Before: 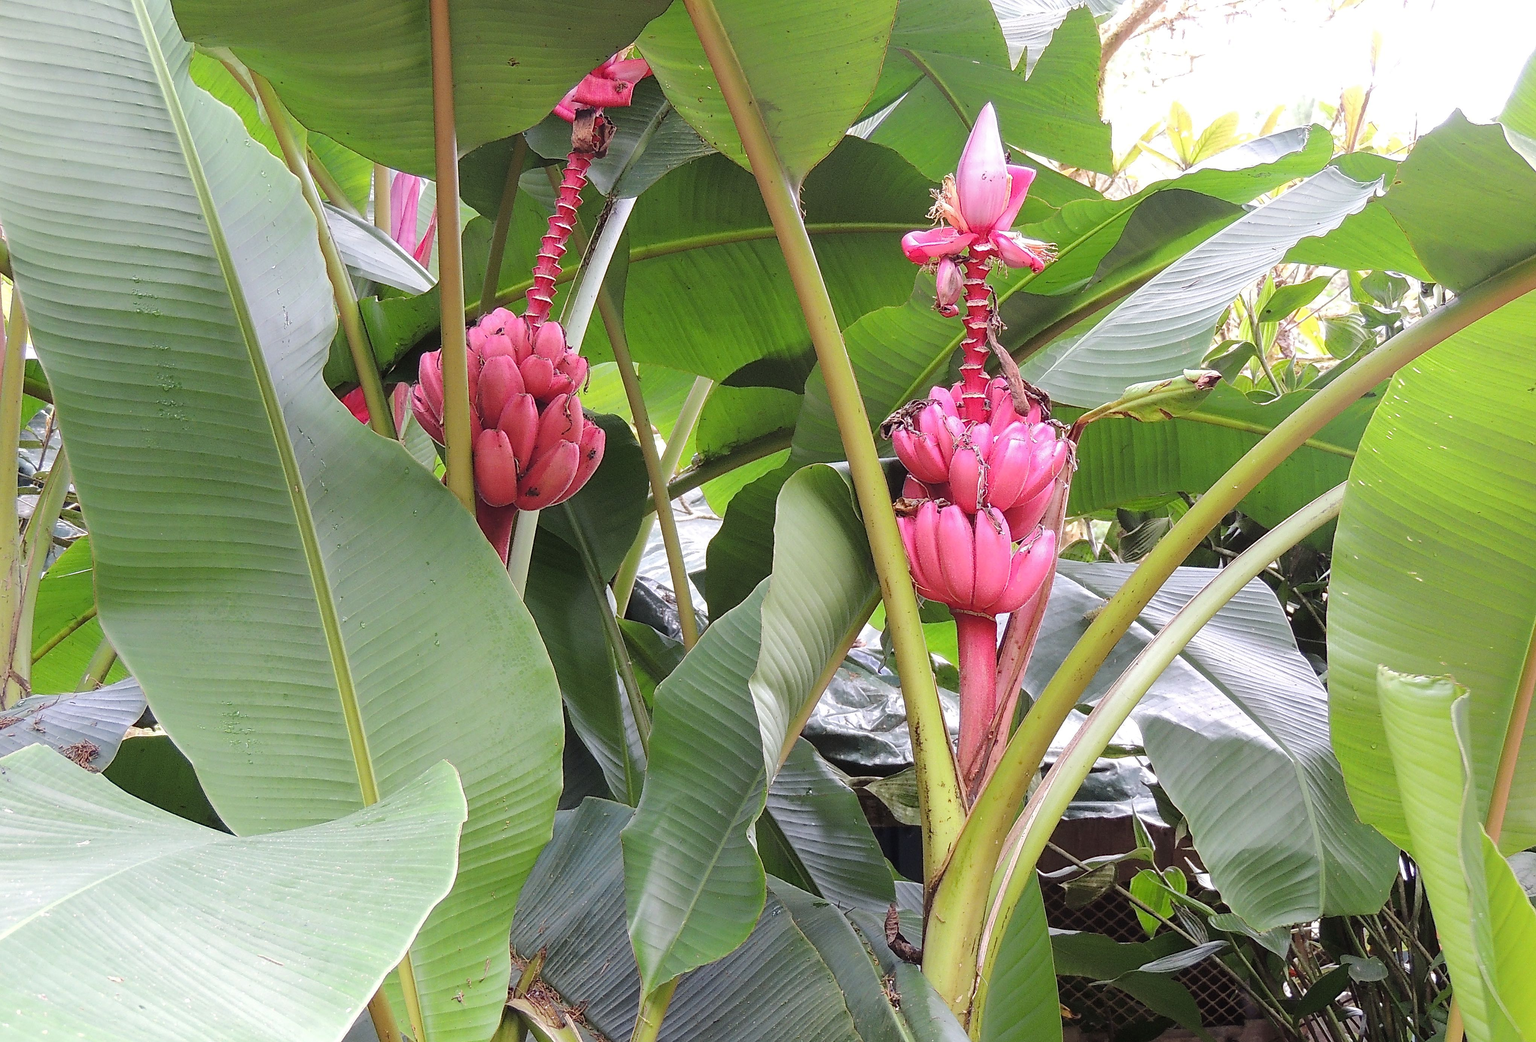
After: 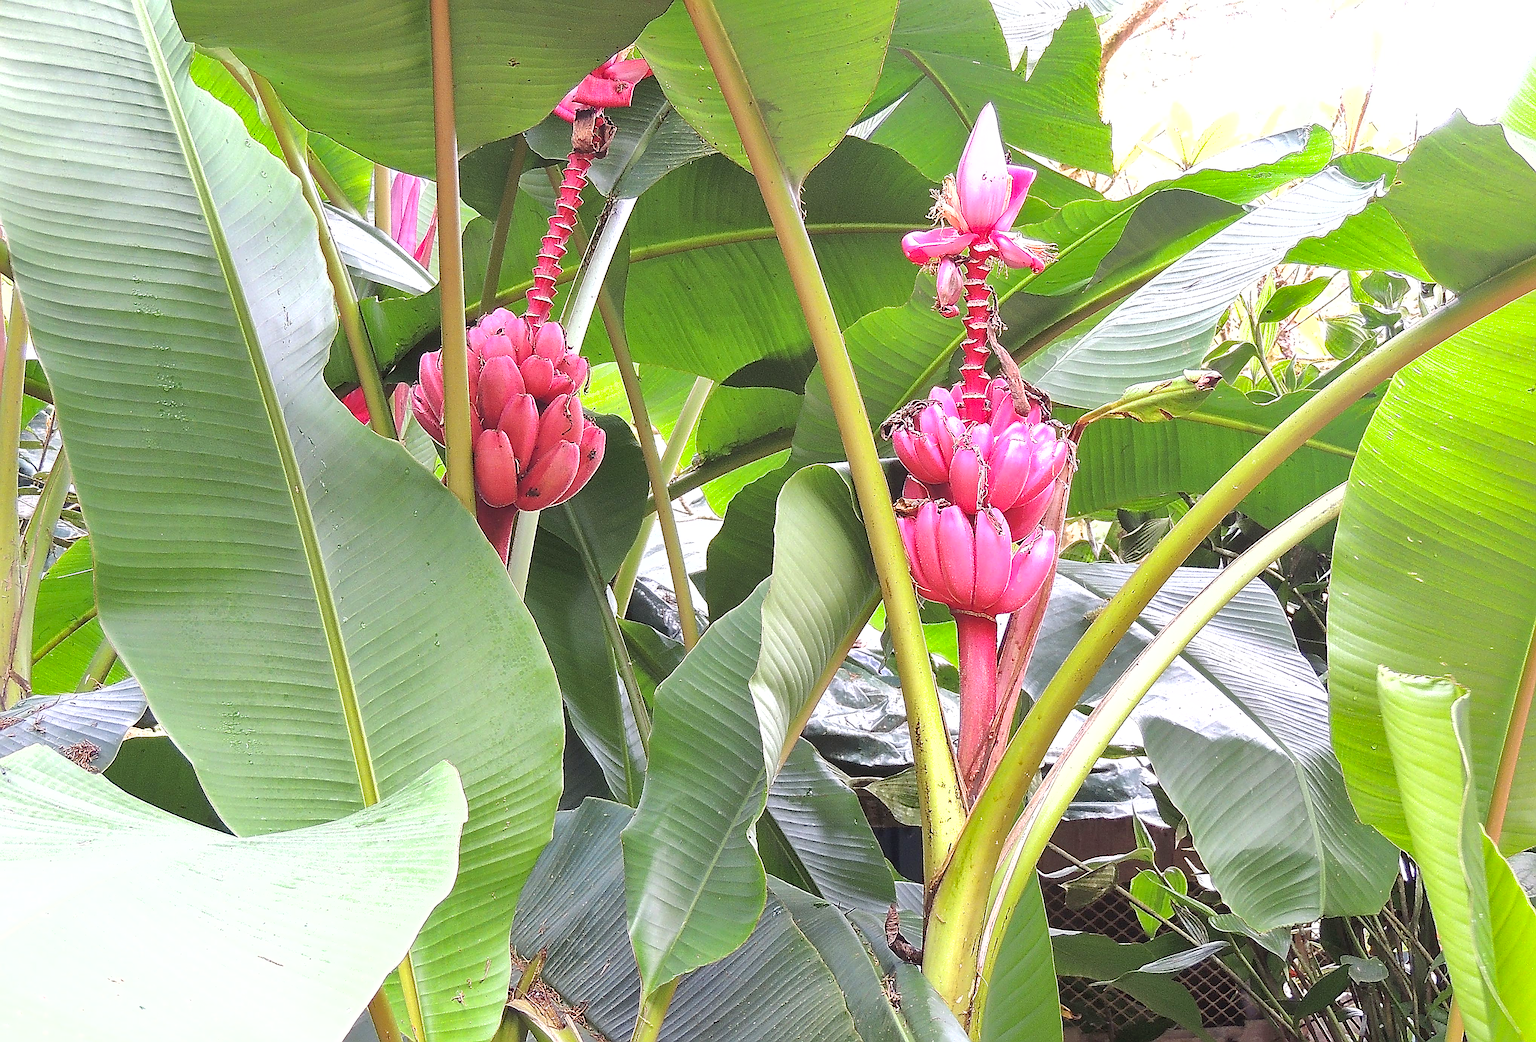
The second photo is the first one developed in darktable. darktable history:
shadows and highlights: on, module defaults
sharpen: radius 1.662, amount 1.292
exposure: black level correction 0, exposure 0.698 EV, compensate highlight preservation false
